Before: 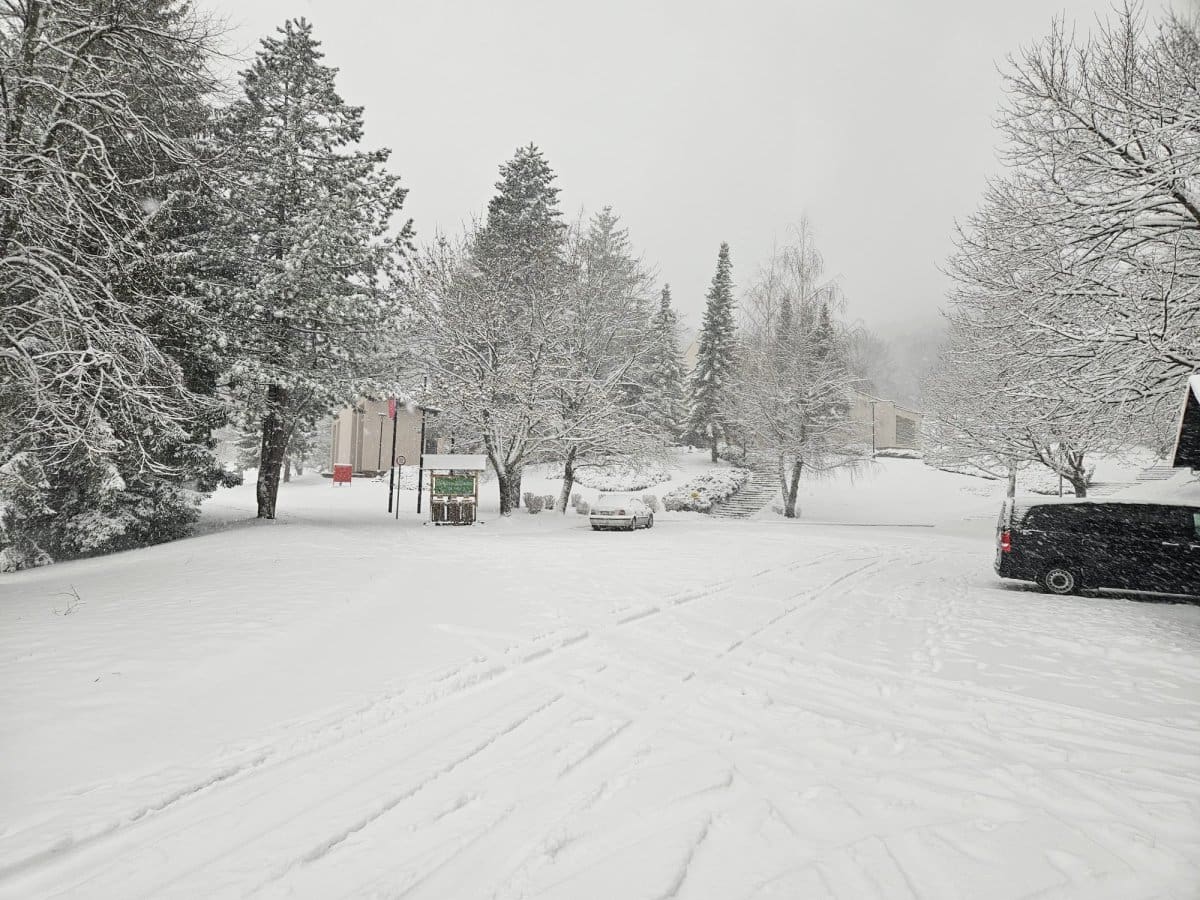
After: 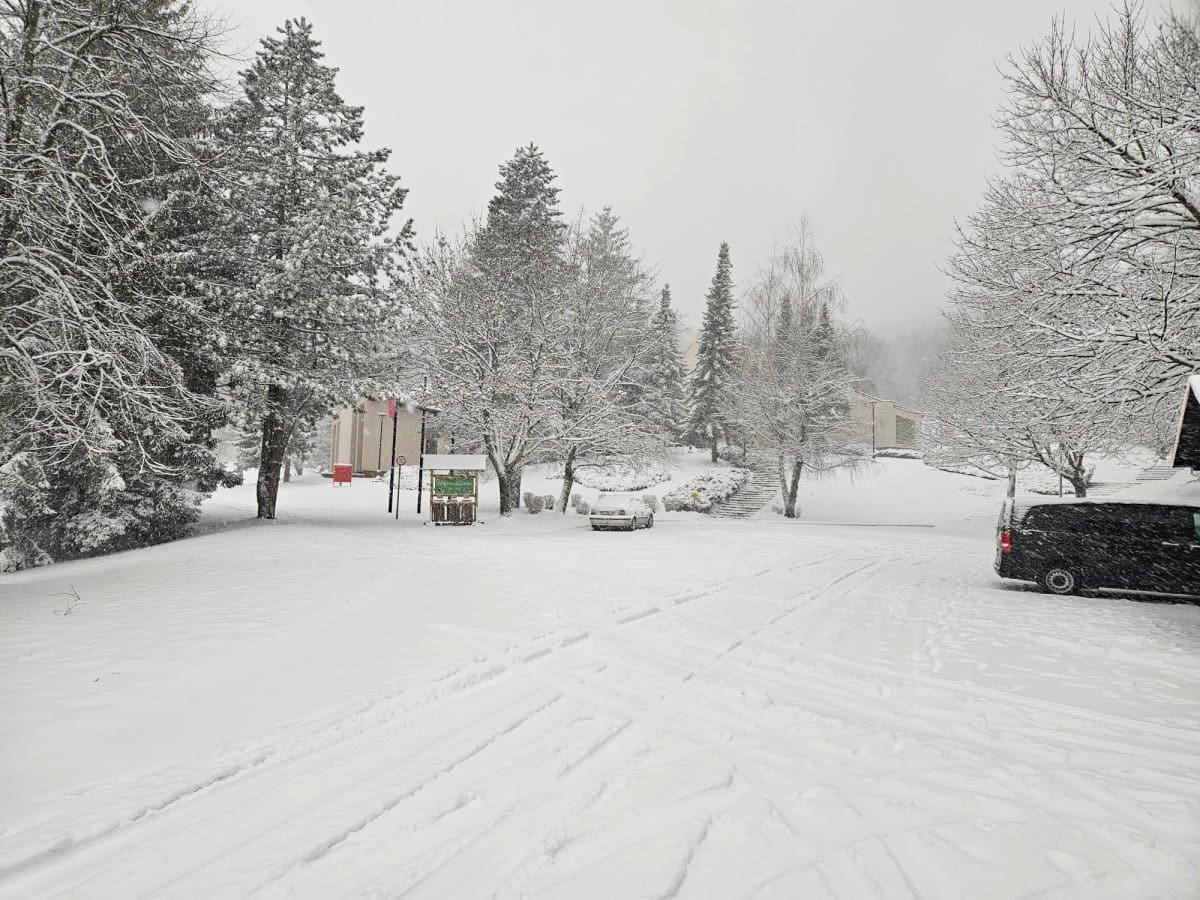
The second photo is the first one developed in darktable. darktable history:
color balance: output saturation 110%
haze removal: compatibility mode true, adaptive false
